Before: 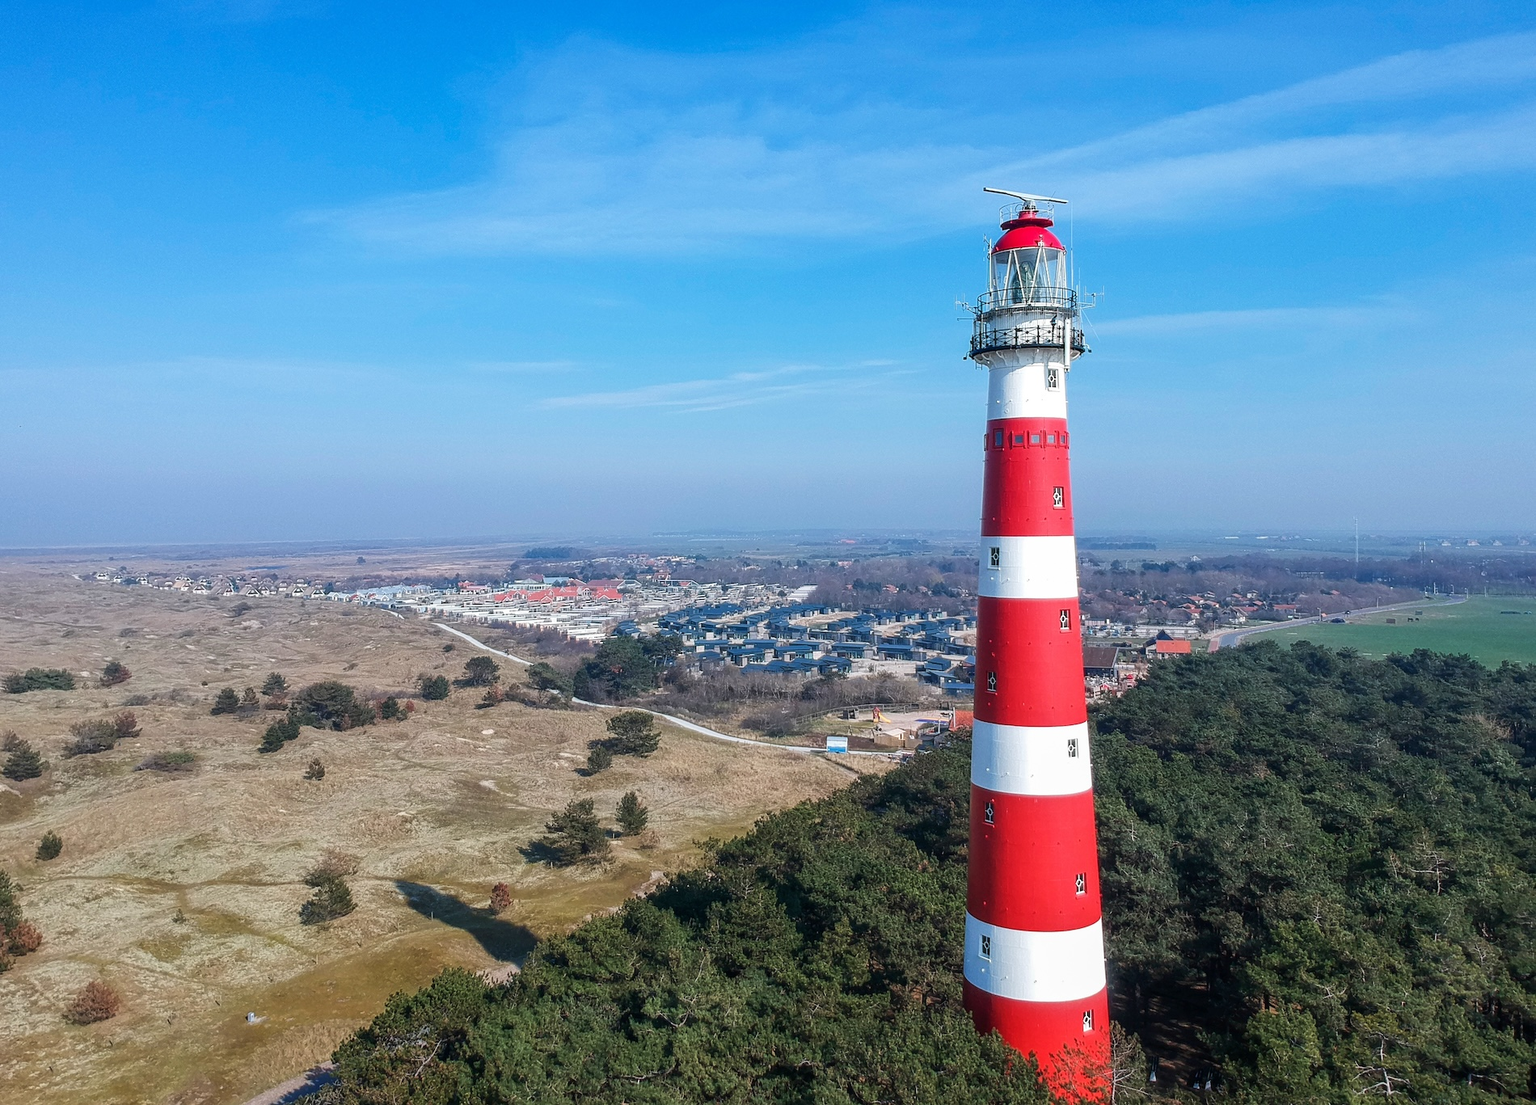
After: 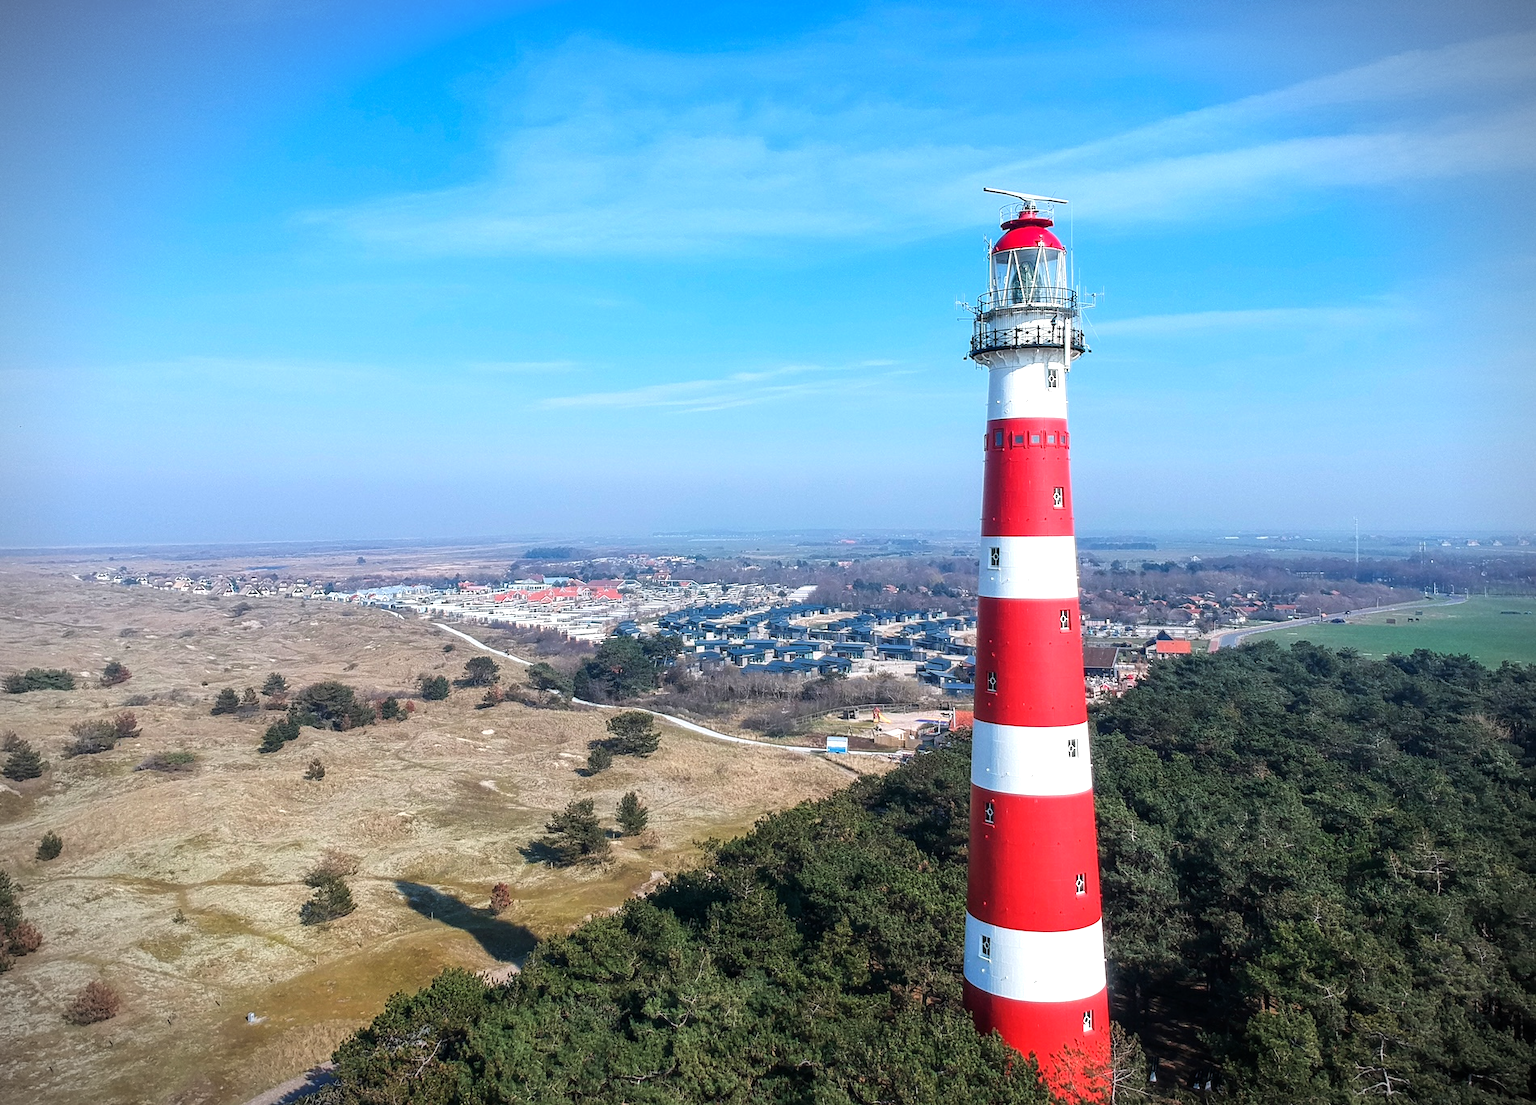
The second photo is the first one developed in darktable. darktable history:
tone equalizer: -8 EV -0.381 EV, -7 EV -0.393 EV, -6 EV -0.315 EV, -5 EV -0.248 EV, -3 EV 0.206 EV, -2 EV 0.362 EV, -1 EV 0.401 EV, +0 EV 0.417 EV
exposure: compensate highlight preservation false
vignetting: fall-off start 89.26%, fall-off radius 42.89%, brightness -0.575, width/height ratio 1.162
